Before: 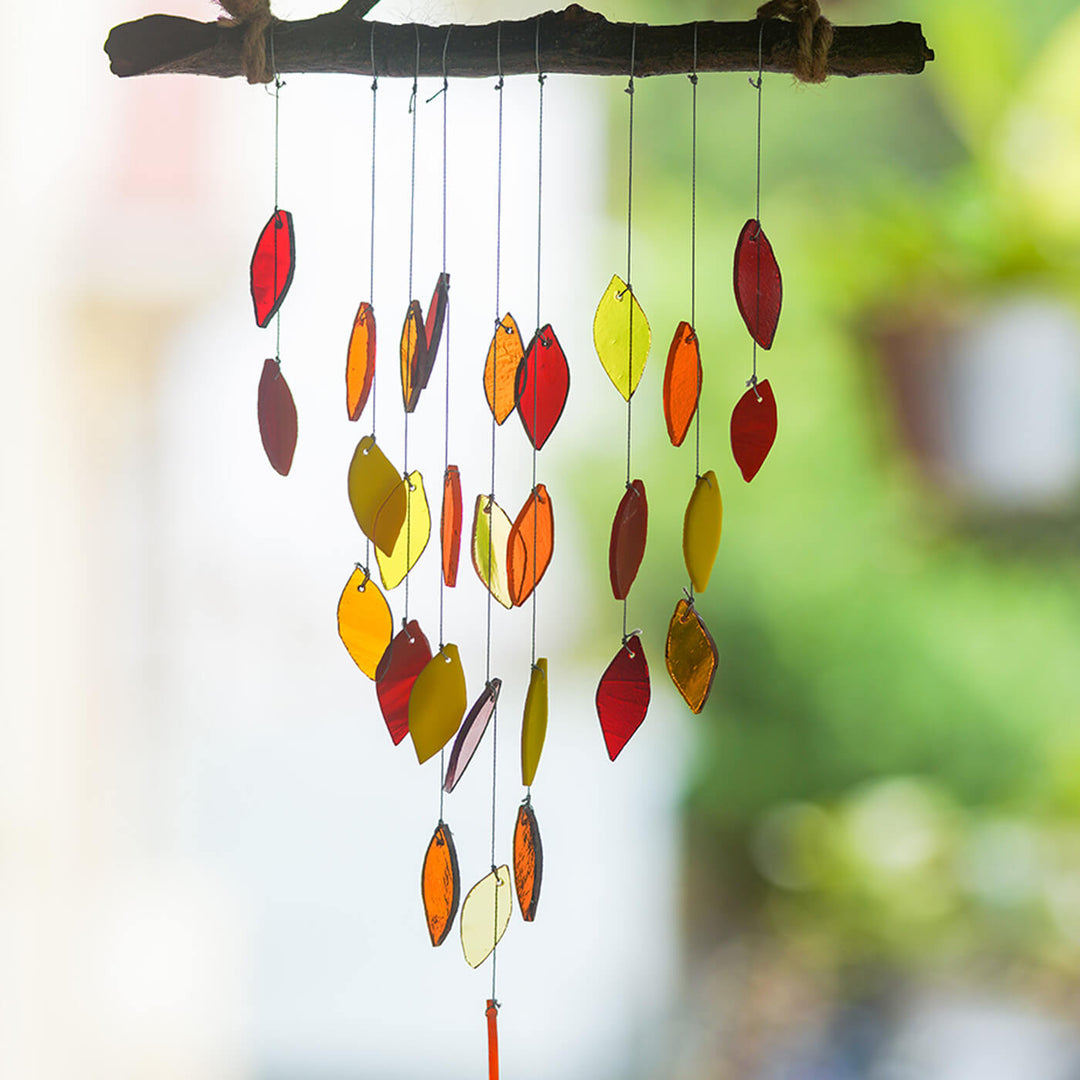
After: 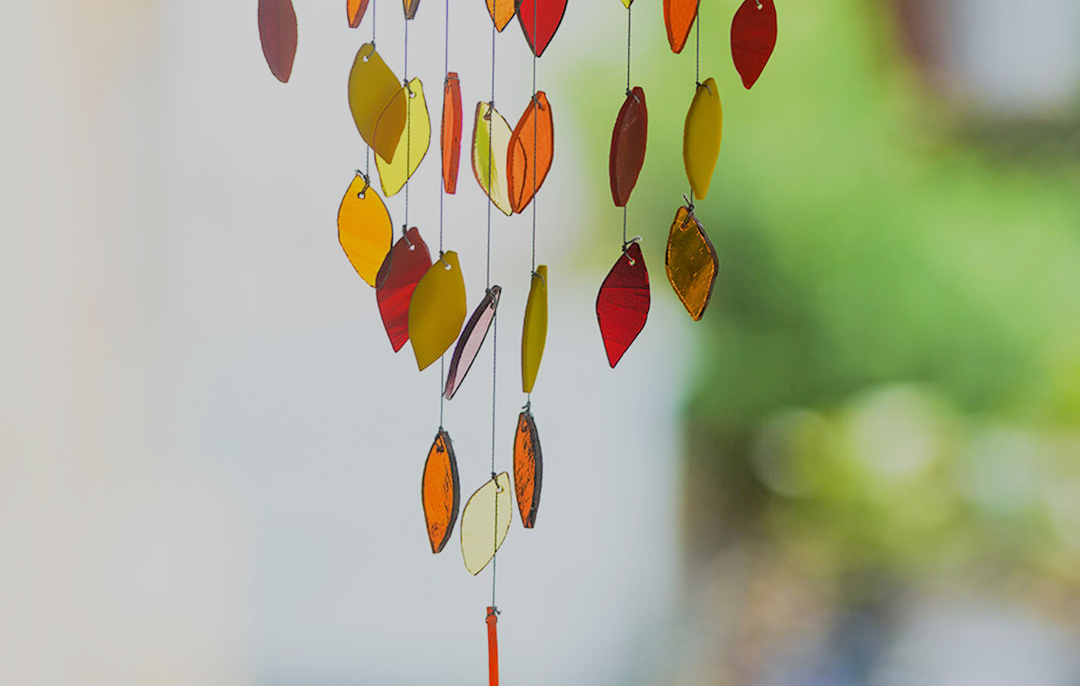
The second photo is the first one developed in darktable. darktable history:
crop and rotate: top 36.435%
filmic rgb: black relative exposure -7.15 EV, white relative exposure 5.36 EV, hardness 3.02, color science v6 (2022)
